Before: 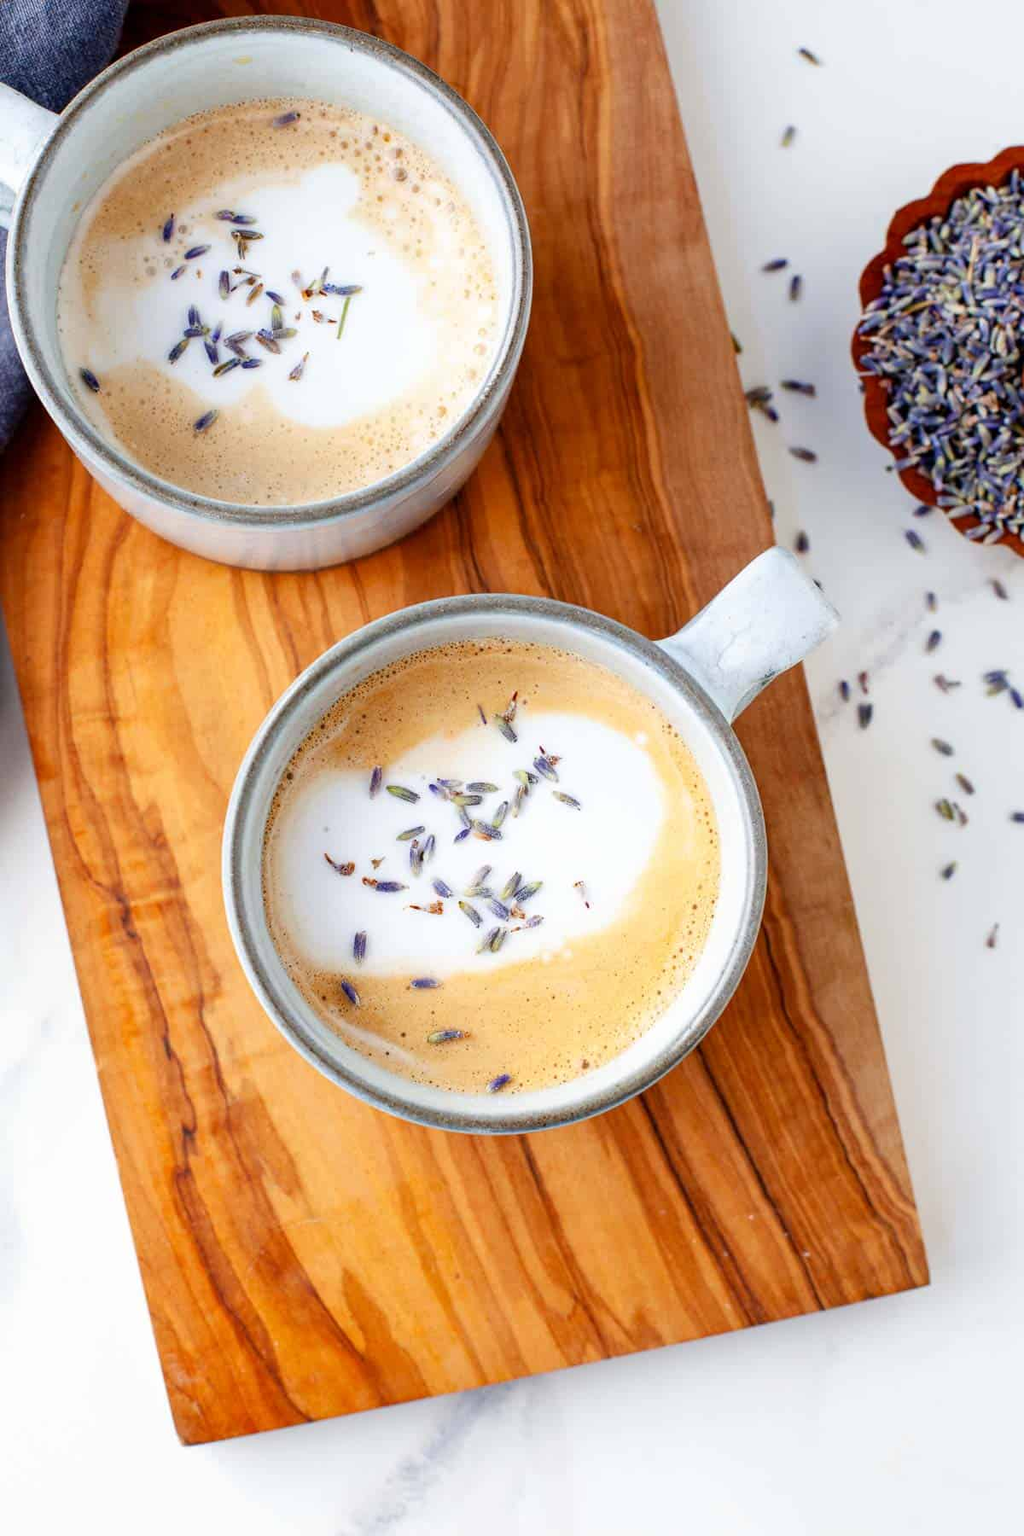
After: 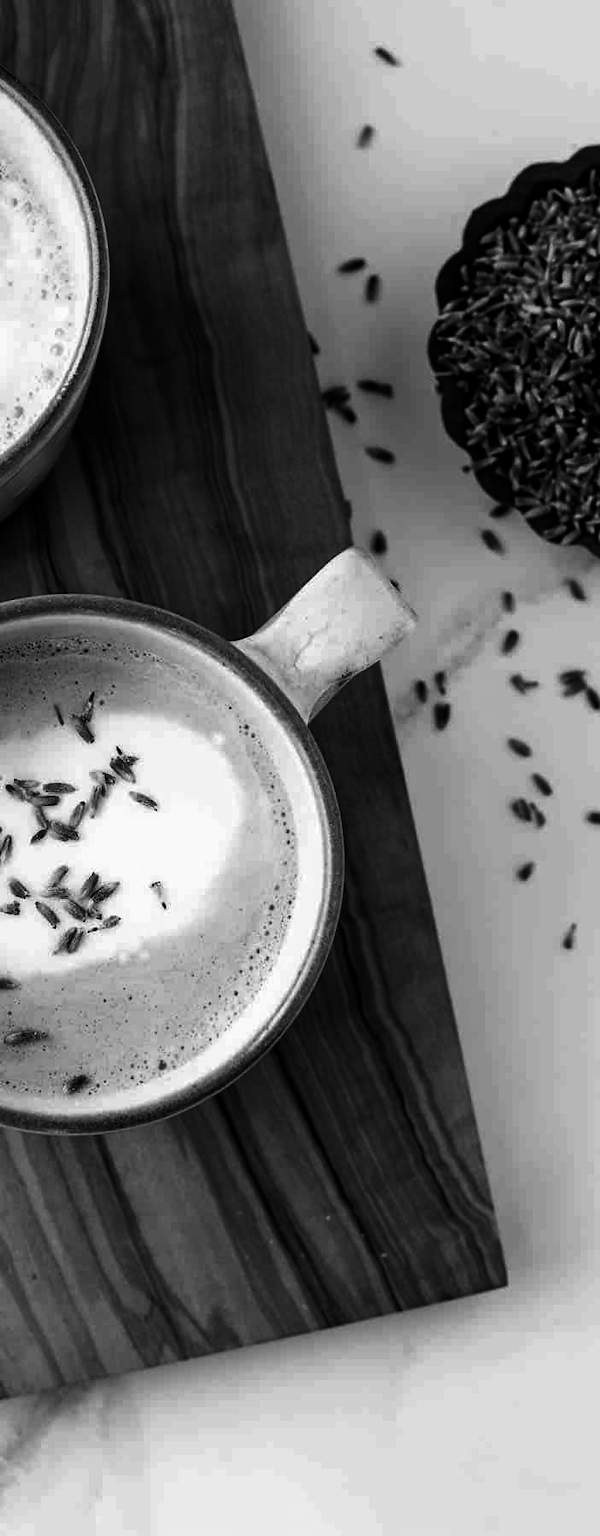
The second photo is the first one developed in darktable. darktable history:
crop: left 41.402%
contrast brightness saturation: contrast 0.02, brightness -1, saturation -1
